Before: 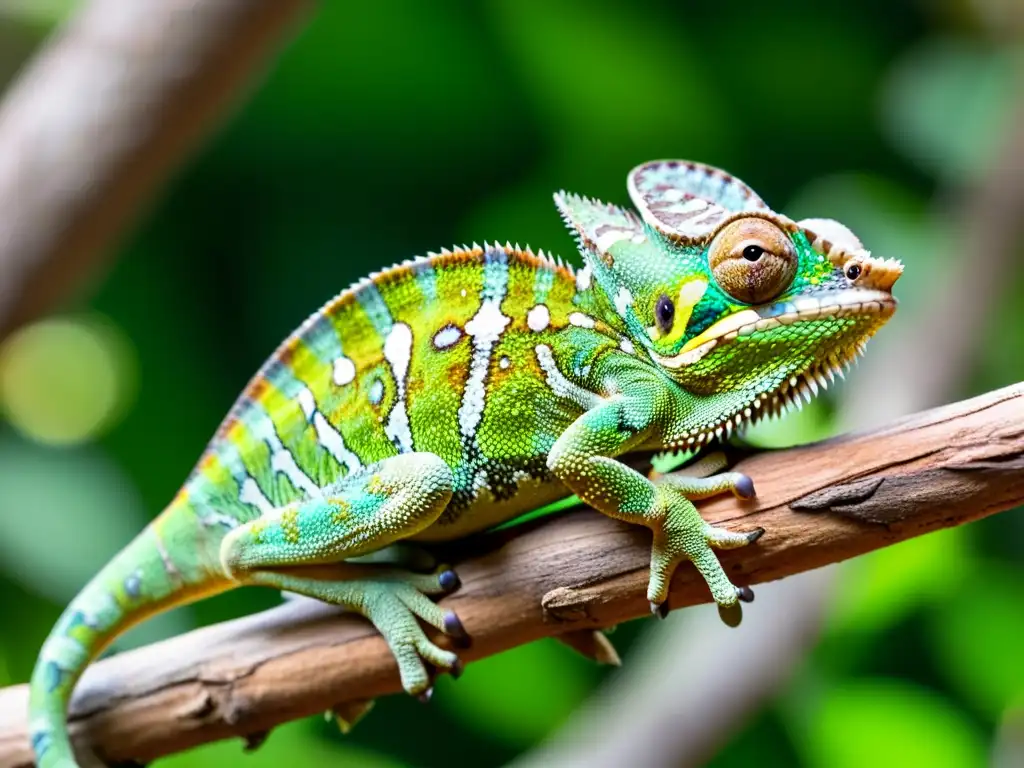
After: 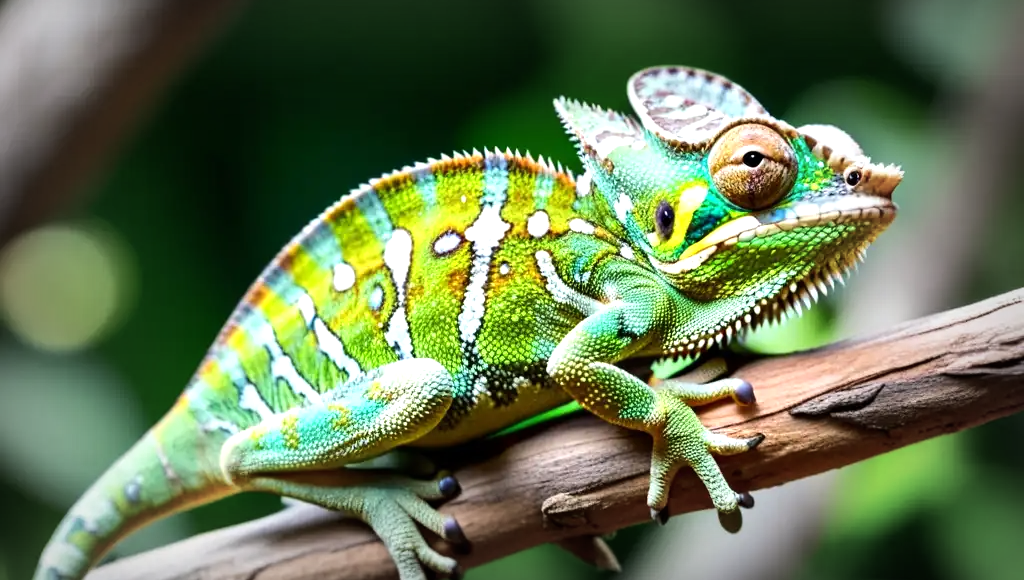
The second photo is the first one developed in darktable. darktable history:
crop and rotate: top 12.258%, bottom 12.195%
vignetting: fall-off start 52.51%, automatic ratio true, width/height ratio 1.314, shape 0.211
tone equalizer: -8 EV -0.444 EV, -7 EV -0.375 EV, -6 EV -0.305 EV, -5 EV -0.208 EV, -3 EV 0.239 EV, -2 EV 0.322 EV, -1 EV 0.41 EV, +0 EV 0.425 EV, edges refinement/feathering 500, mask exposure compensation -1.57 EV, preserve details guided filter
